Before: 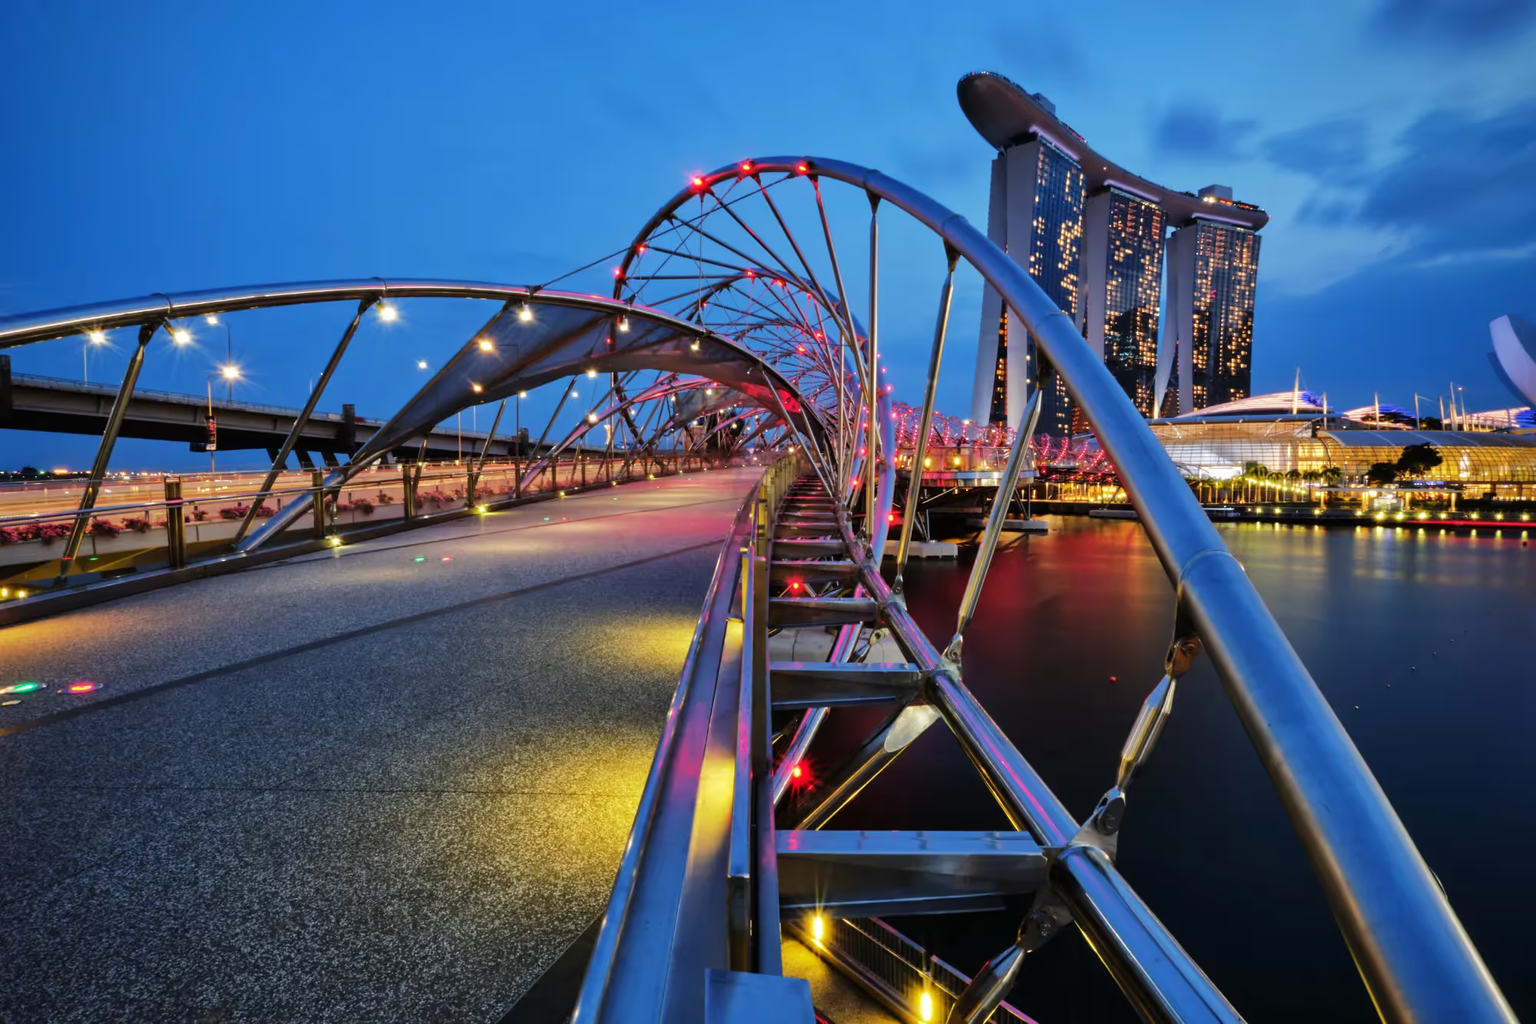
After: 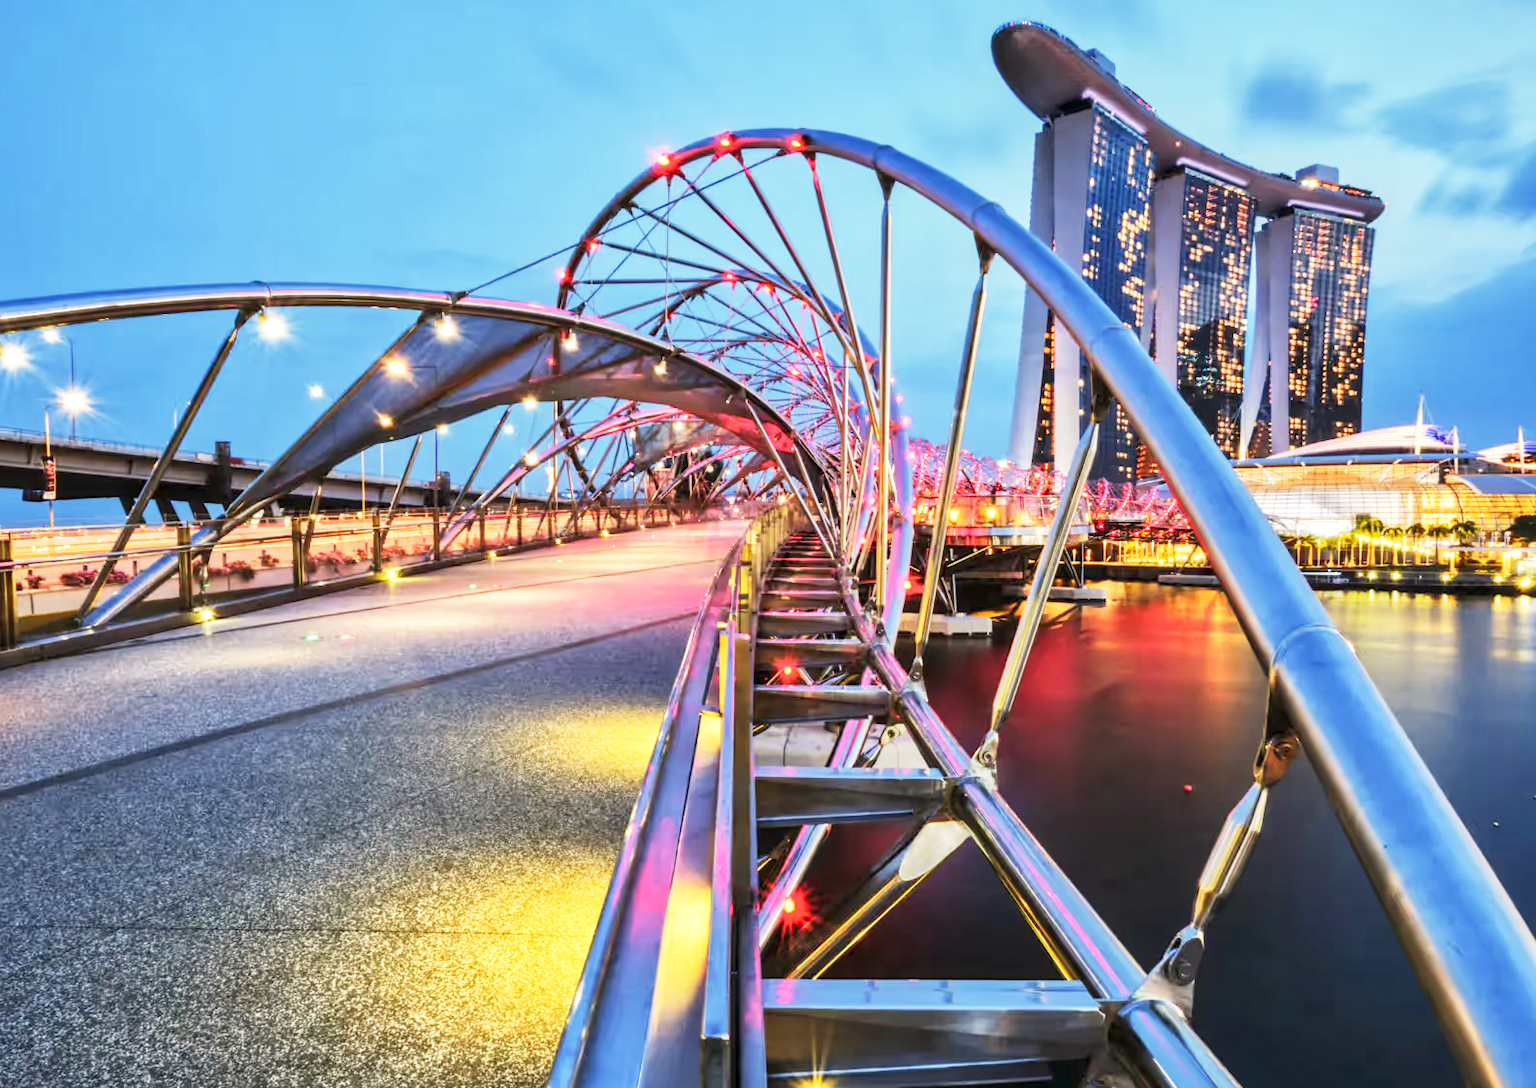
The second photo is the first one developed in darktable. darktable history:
color calibration: x 0.329, y 0.345, temperature 5633 K
crop: left 11.225%, top 5.381%, right 9.565%, bottom 10.314%
tone equalizer: -8 EV -0.002 EV, -7 EV 0.005 EV, -6 EV -0.009 EV, -5 EV 0.011 EV, -4 EV -0.012 EV, -3 EV 0.007 EV, -2 EV -0.062 EV, -1 EV -0.293 EV, +0 EV -0.582 EV, smoothing diameter 2%, edges refinement/feathering 20, mask exposure compensation -1.57 EV, filter diffusion 5
base curve: curves: ch0 [(0, 0) (0.088, 0.125) (0.176, 0.251) (0.354, 0.501) (0.613, 0.749) (1, 0.877)], preserve colors none
local contrast: on, module defaults
exposure: black level correction 0, exposure 1.2 EV, compensate exposure bias true, compensate highlight preservation false
